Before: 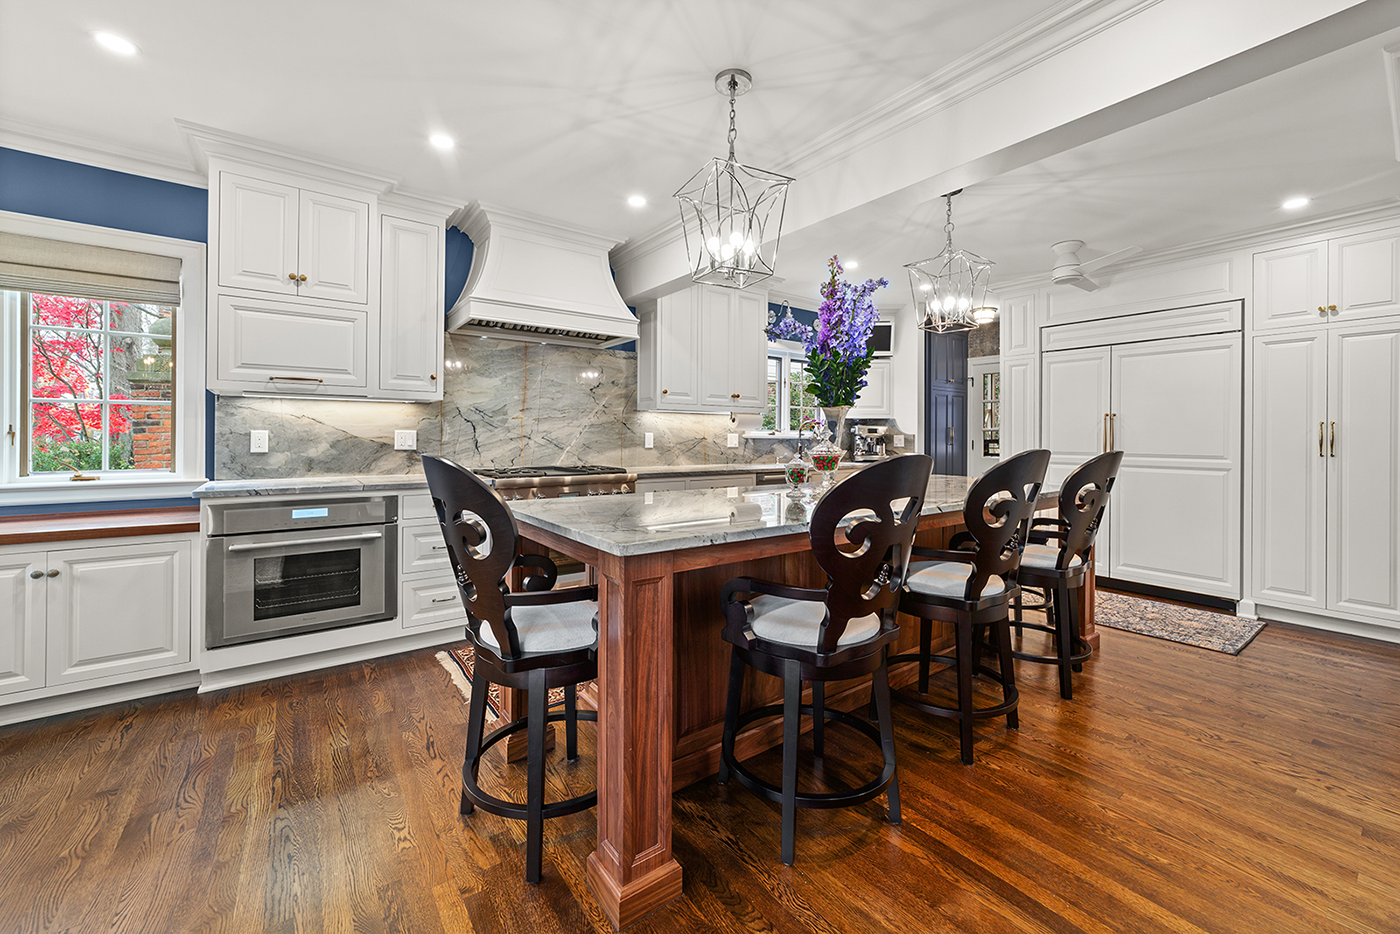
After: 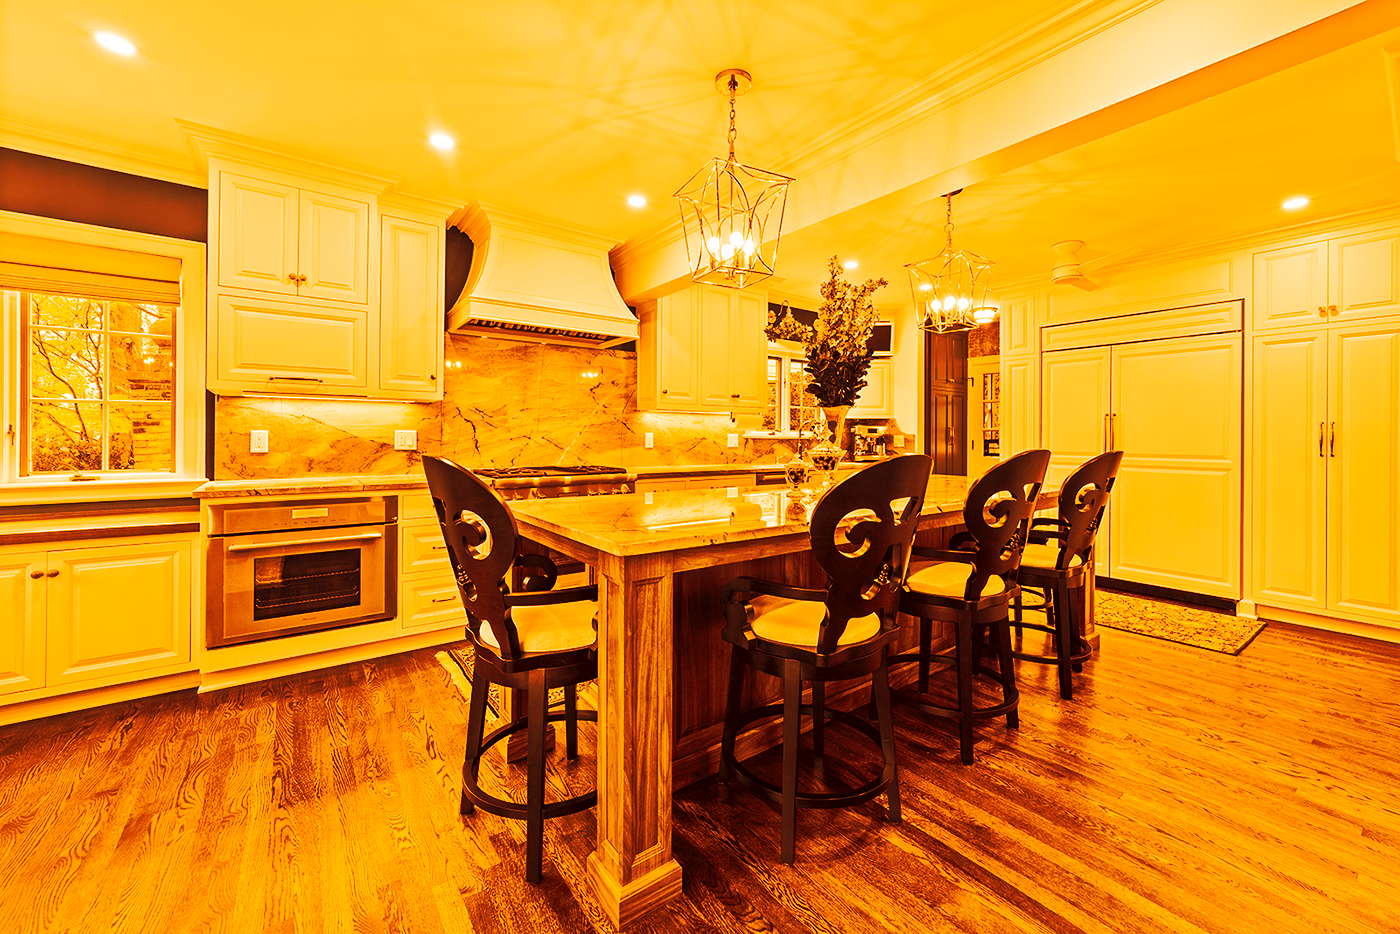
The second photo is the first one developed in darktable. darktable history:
tone curve: curves: ch0 [(0, 0) (0.003, 0.003) (0.011, 0.01) (0.025, 0.023) (0.044, 0.041) (0.069, 0.063) (0.1, 0.091) (0.136, 0.124) (0.177, 0.162) (0.224, 0.205) (0.277, 0.253) (0.335, 0.306) (0.399, 0.365) (0.468, 0.428) (0.543, 0.547) (0.623, 0.626) (0.709, 0.712) (0.801, 0.802) (0.898, 0.898) (1, 1)], preserve colors none
color look up table: target L [89.47, 74.14, 85.4, 58.58, 80.44, 67.44, 58.78, 5.455, 65.55, 67.1, 5.863, 2.273, 200, 100, 87.63, 86.73, 79.5, 85.01, 83.07, 79.97, 69.06, 45.03, 65.85, 30.67, 37.65, 8.659, 88.87, 79.85, 89.38, 71.05, 79.5, 85.65, 80.8, 71.26, 66.08, 71.68, 64.19, 66.42, 6.499, 4.849, 3.253, 23.08, 1.309, 69.41, 81.86, 13.57, 10.84, 58.78, 8.137], target a [-0.913, 30.07, 6.361, 48.59, 17.09, 46.42, 47.3, 20.81, 47.31, 46.51, 20.96, 8.865, 0, 0, 2.011, 4.357, 19.08, 7.759, 11.67, 18.09, 41.79, 46.24, 48.06, 41.7, 44.29, 24.57, -0.382, 17.66, -1.335, 37.84, 19.08, 5.88, 15.68, 37.36, 46.77, 36.39, 47.65, 46.68, 21.6, 18.81, 13.23, 36.29, 5.825, 41.71, 14.13, 29.79, 27.03, 47.3, 23.78], target b [87.8, 78.21, 85.15, 67.33, 82.06, 74.52, 67.68, 8.632, 73.08, 74.25, 9.253, 3.591, 0, 0, 86.61, 86.08, 81.28, 84.87, 83.71, 81.67, 75.27, 56.06, 73.43, 42.72, 49.73, 13.24, 87.43, 81.63, 87.77, 76.55, 81.38, 85.23, 82.22, 76.54, 73.44, 76.77, 71.85, 73.71, 10.24, 7.667, 5.154, 34.02, 2.085, 75.54, 82.95, 21.2, 16.64, 67.68, 12.82], num patches 49
